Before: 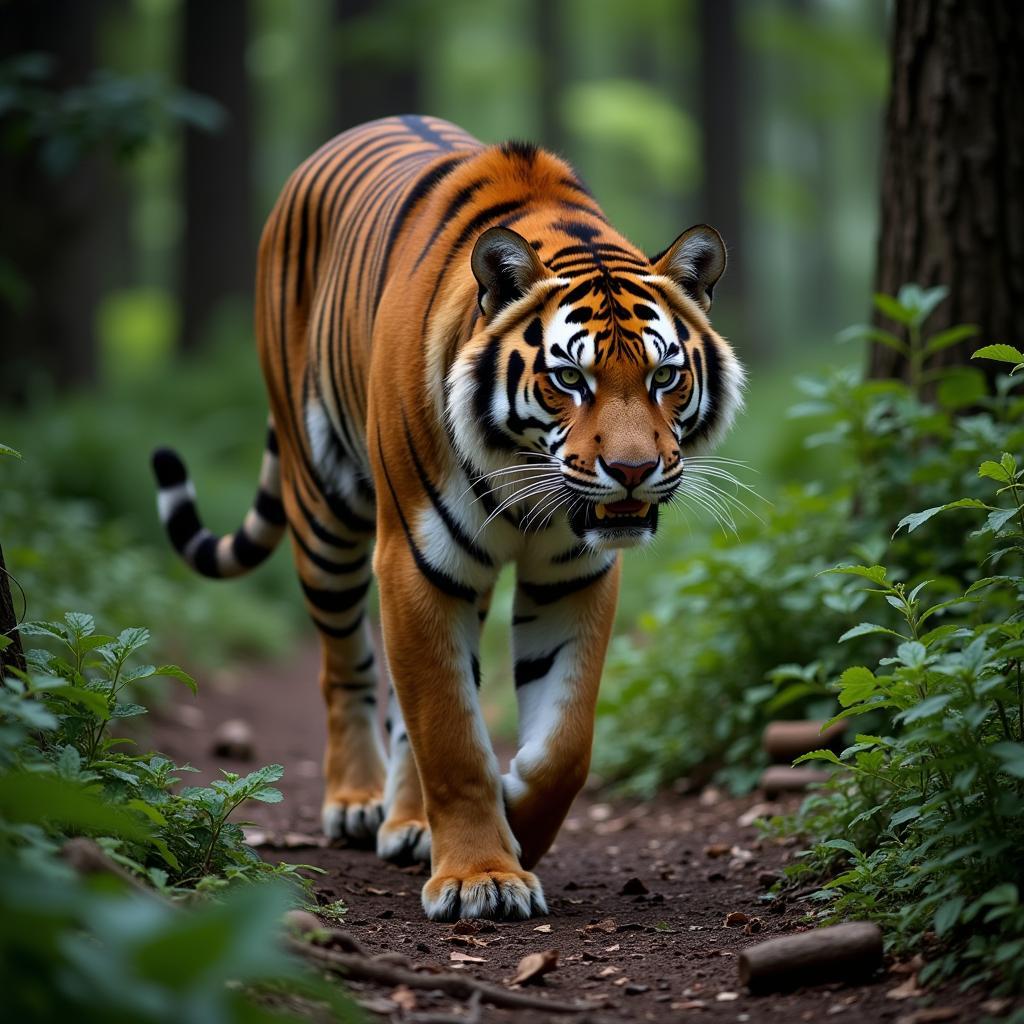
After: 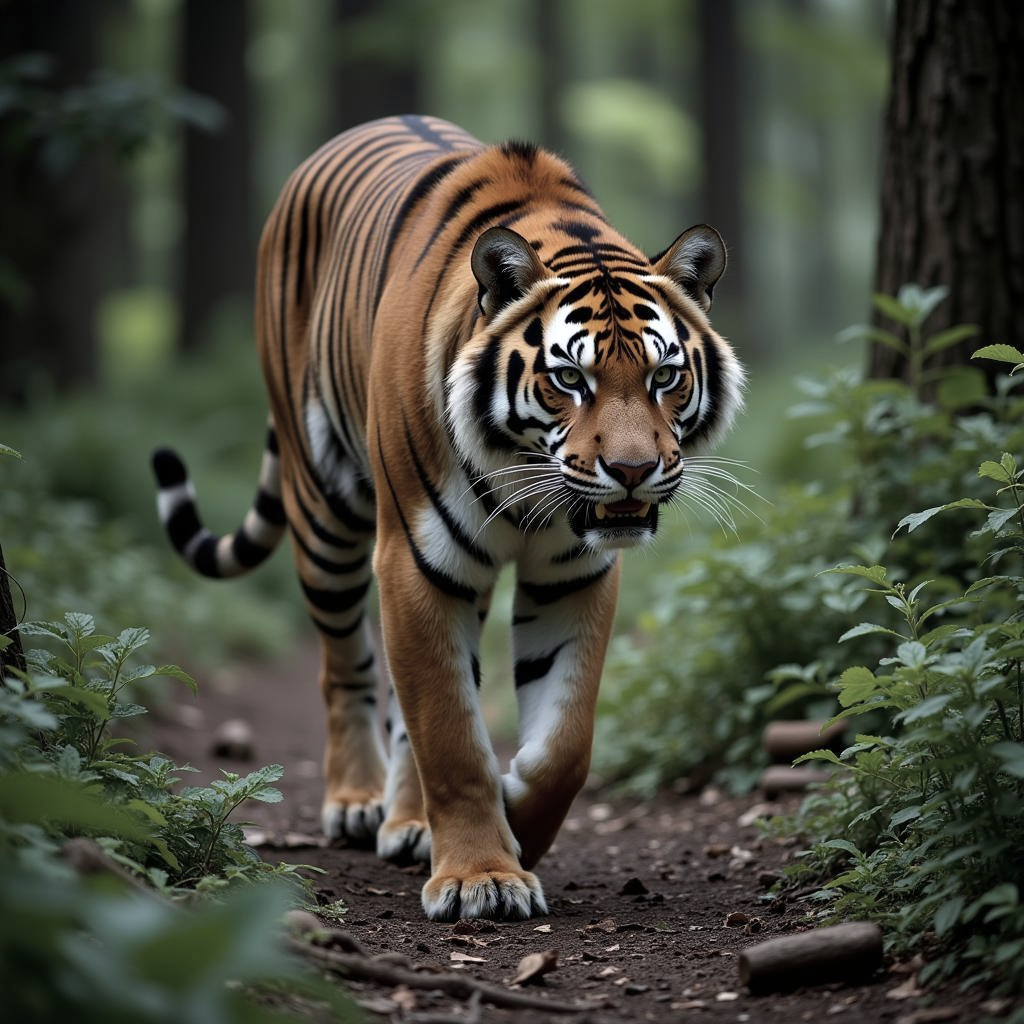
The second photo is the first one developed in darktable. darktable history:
color correction: saturation 0.57
exposure: exposure 0.081 EV, compensate highlight preservation false
